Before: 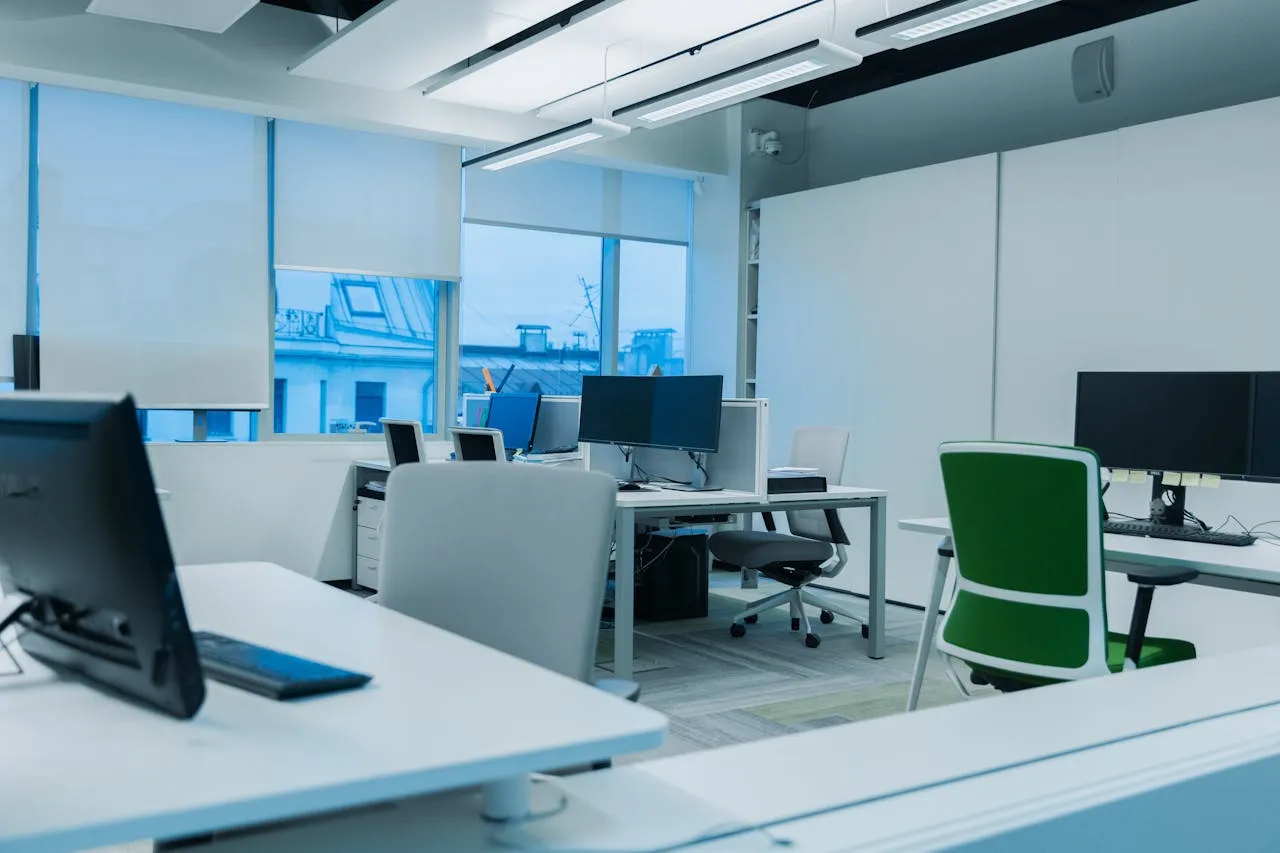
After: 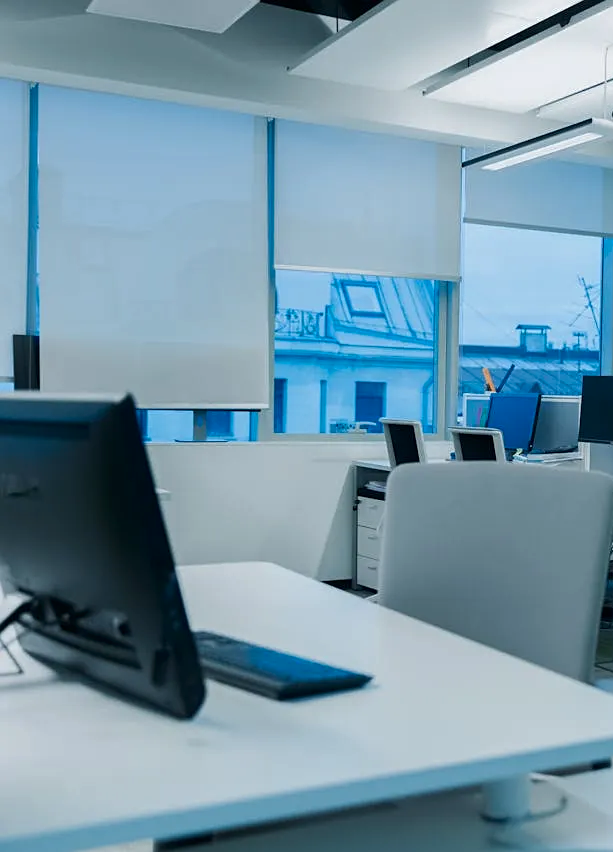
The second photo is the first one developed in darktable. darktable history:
sharpen: amount 0.207
crop and rotate: left 0.041%, top 0%, right 52.057%
contrast brightness saturation: brightness -0.094
